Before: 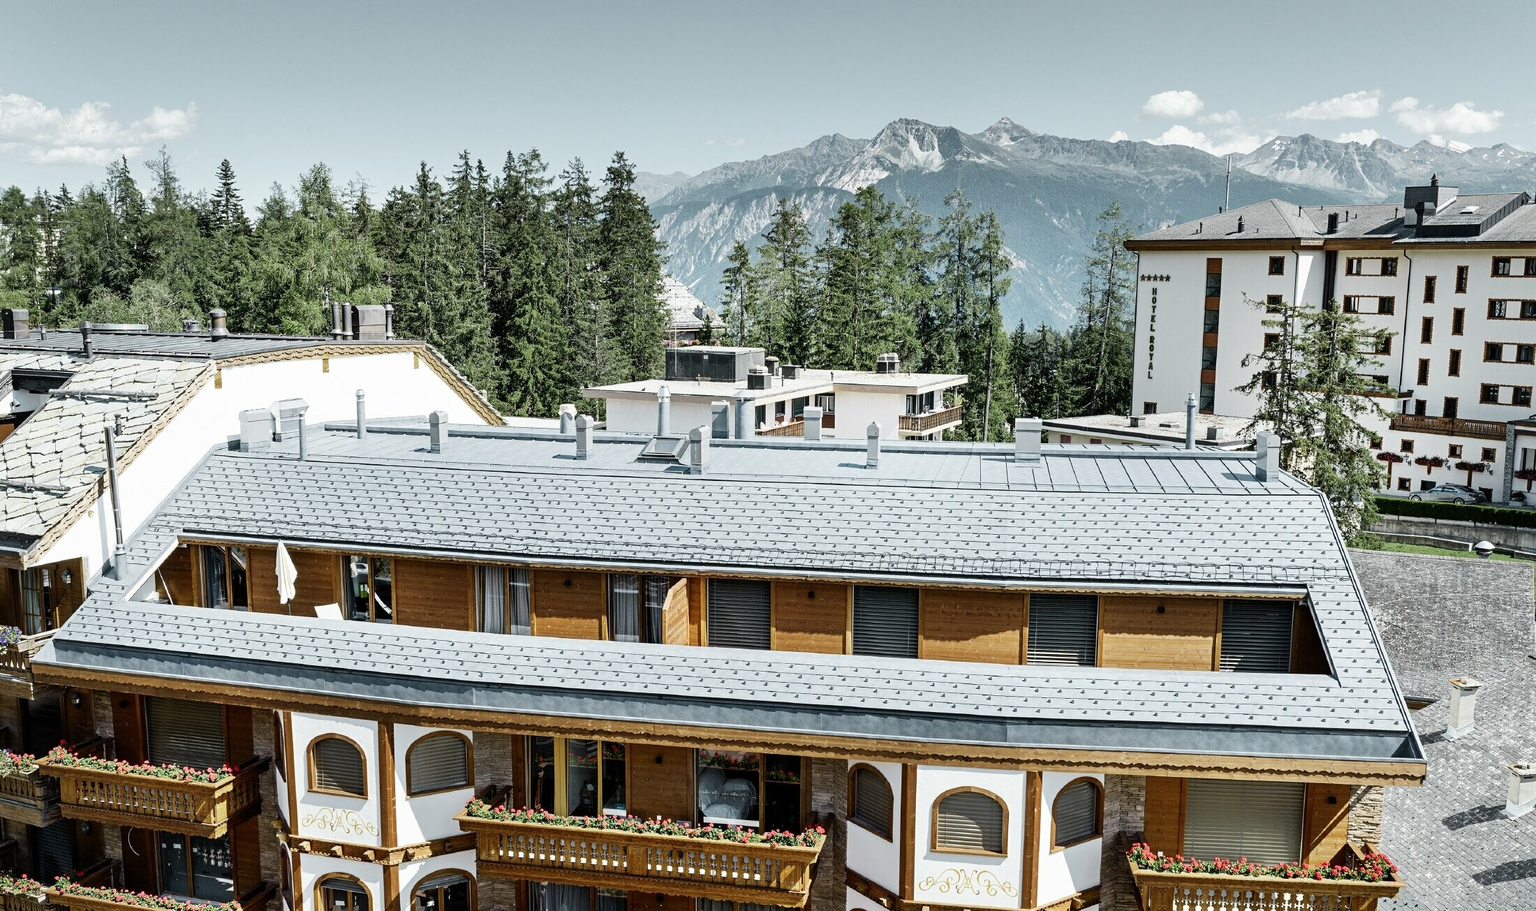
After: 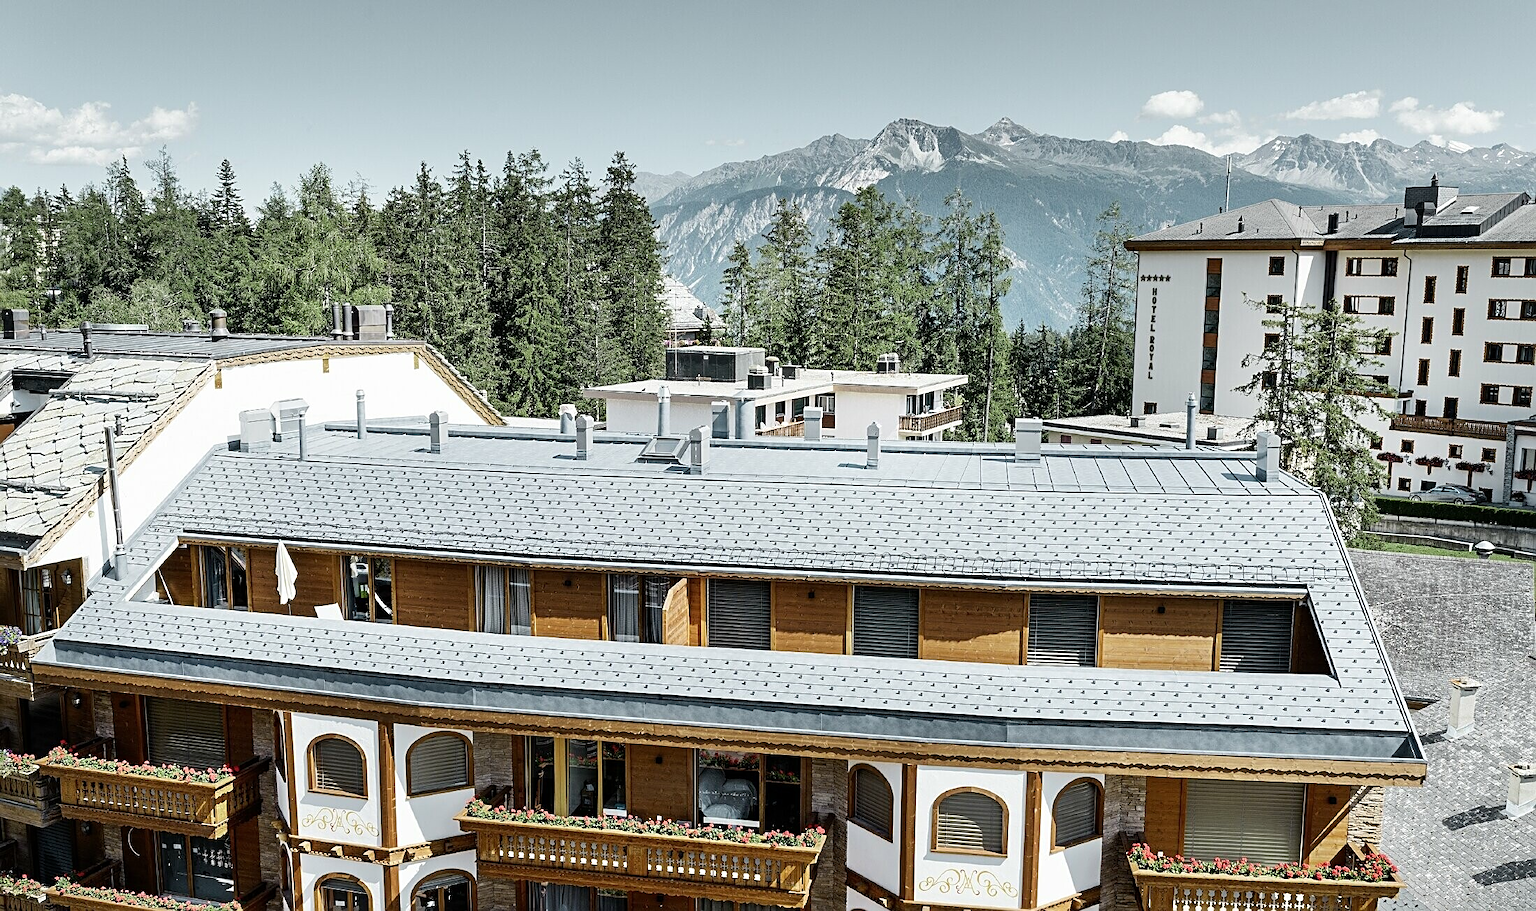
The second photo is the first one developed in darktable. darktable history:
sharpen: radius 1.917
